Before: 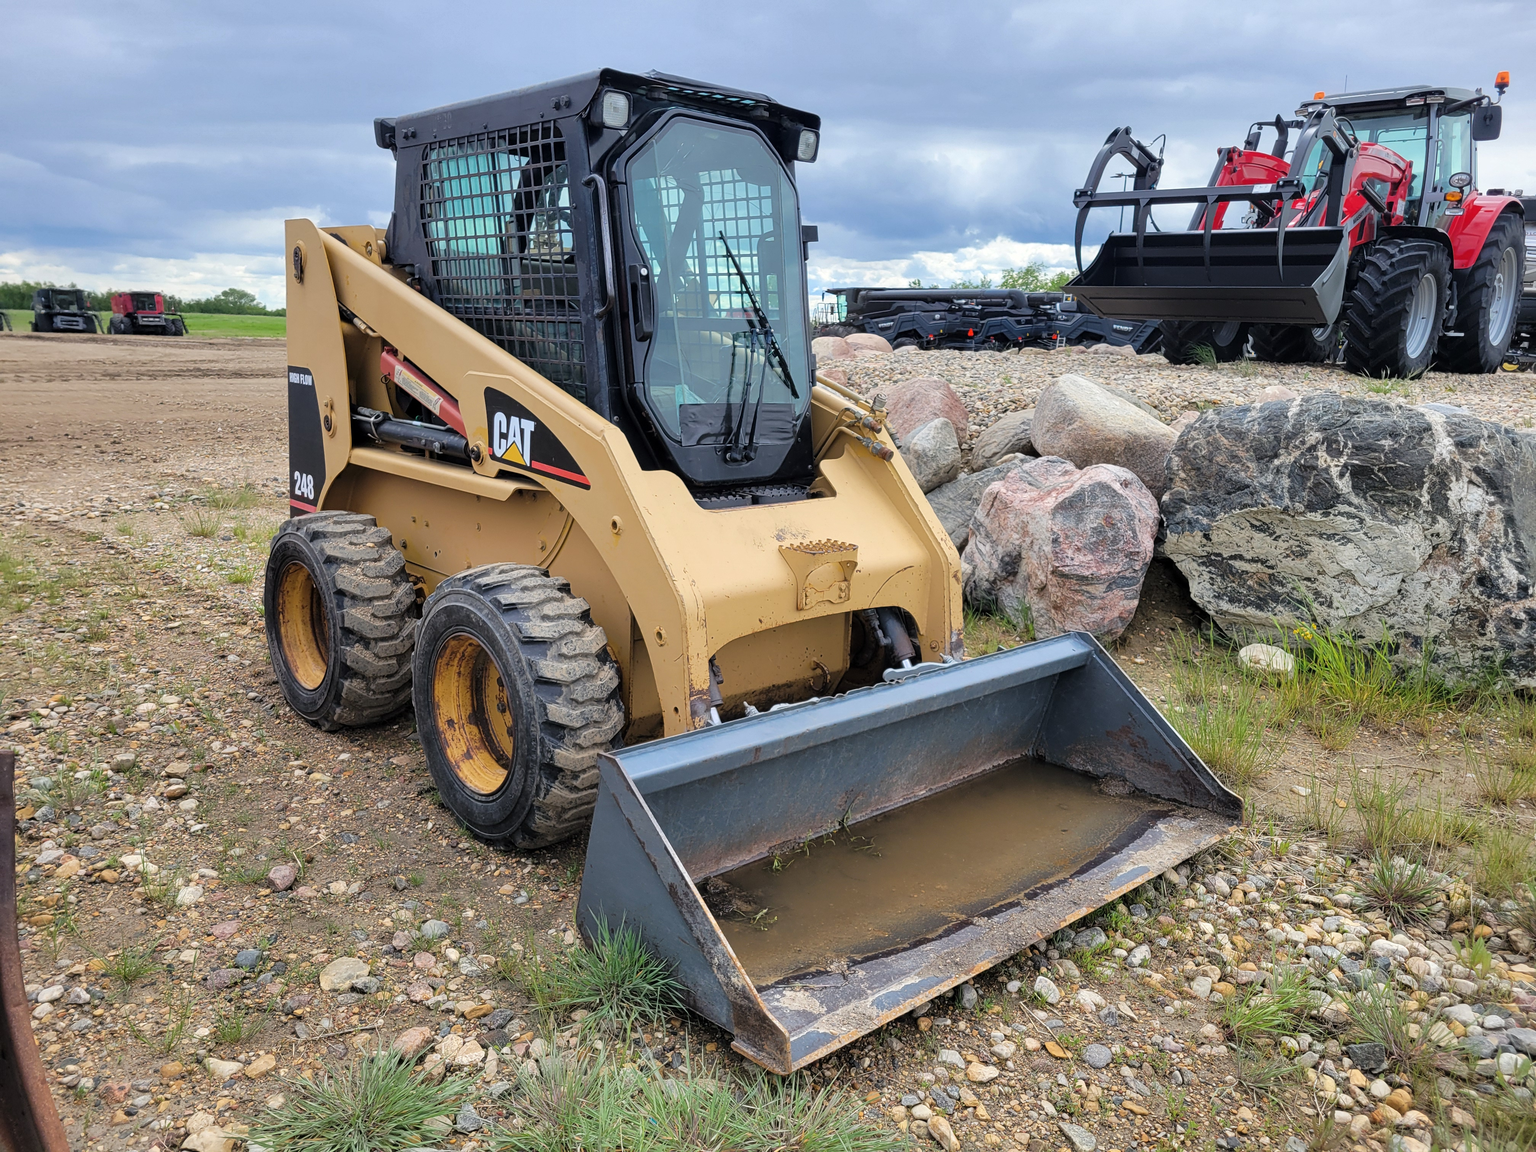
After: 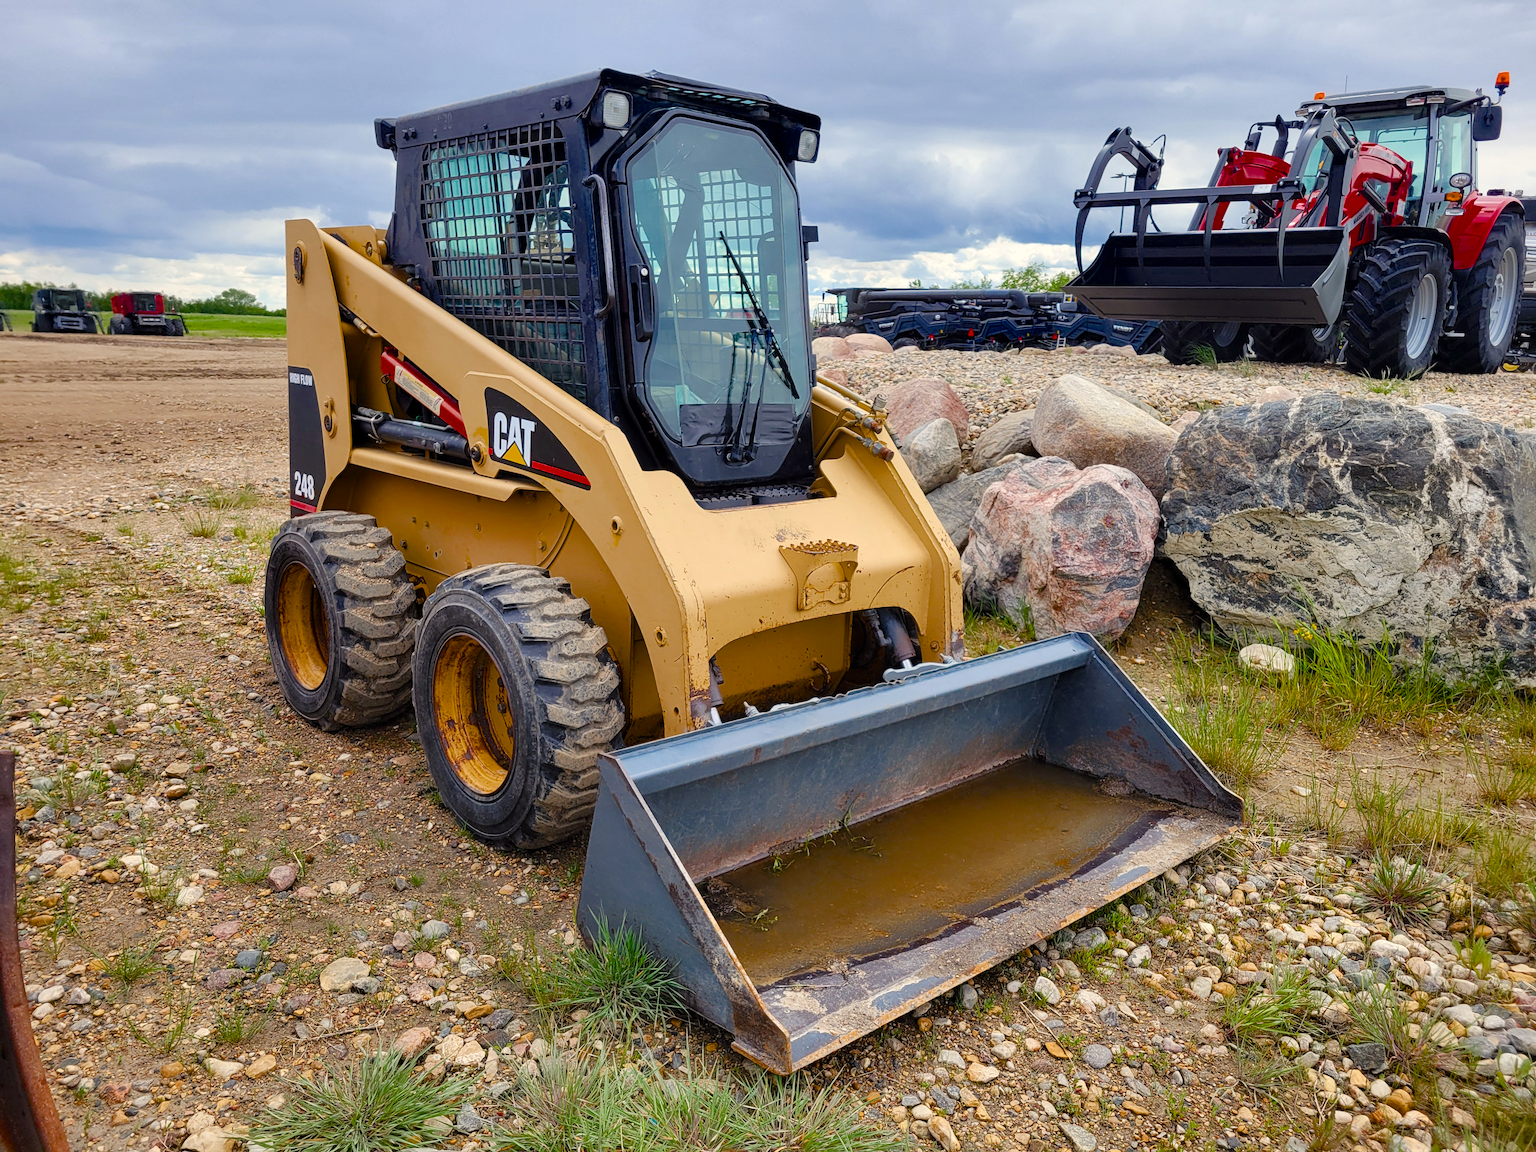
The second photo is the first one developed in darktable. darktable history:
color balance rgb: power › chroma 0.307%, power › hue 25.29°, highlights gain › chroma 2.037%, highlights gain › hue 72.39°, linear chroma grading › global chroma 0.621%, perceptual saturation grading › global saturation -0.129%, perceptual saturation grading › mid-tones 6.279%, perceptual saturation grading › shadows 71.874%, saturation formula JzAzBz (2021)
